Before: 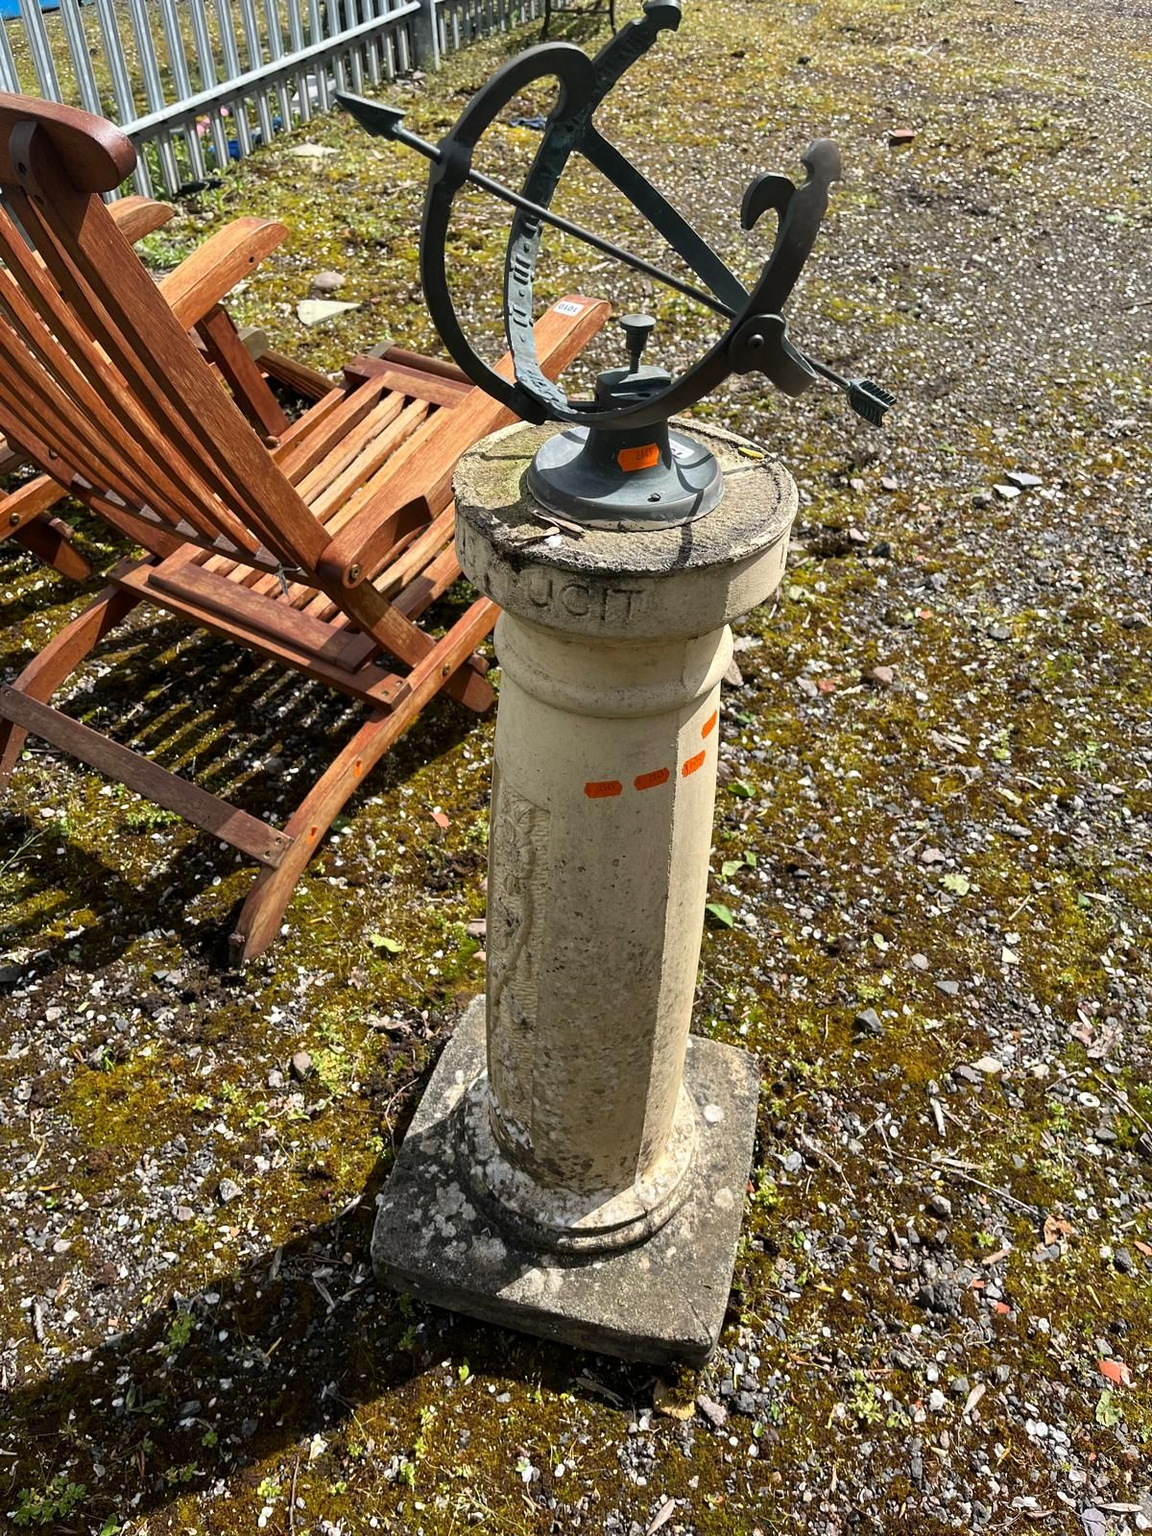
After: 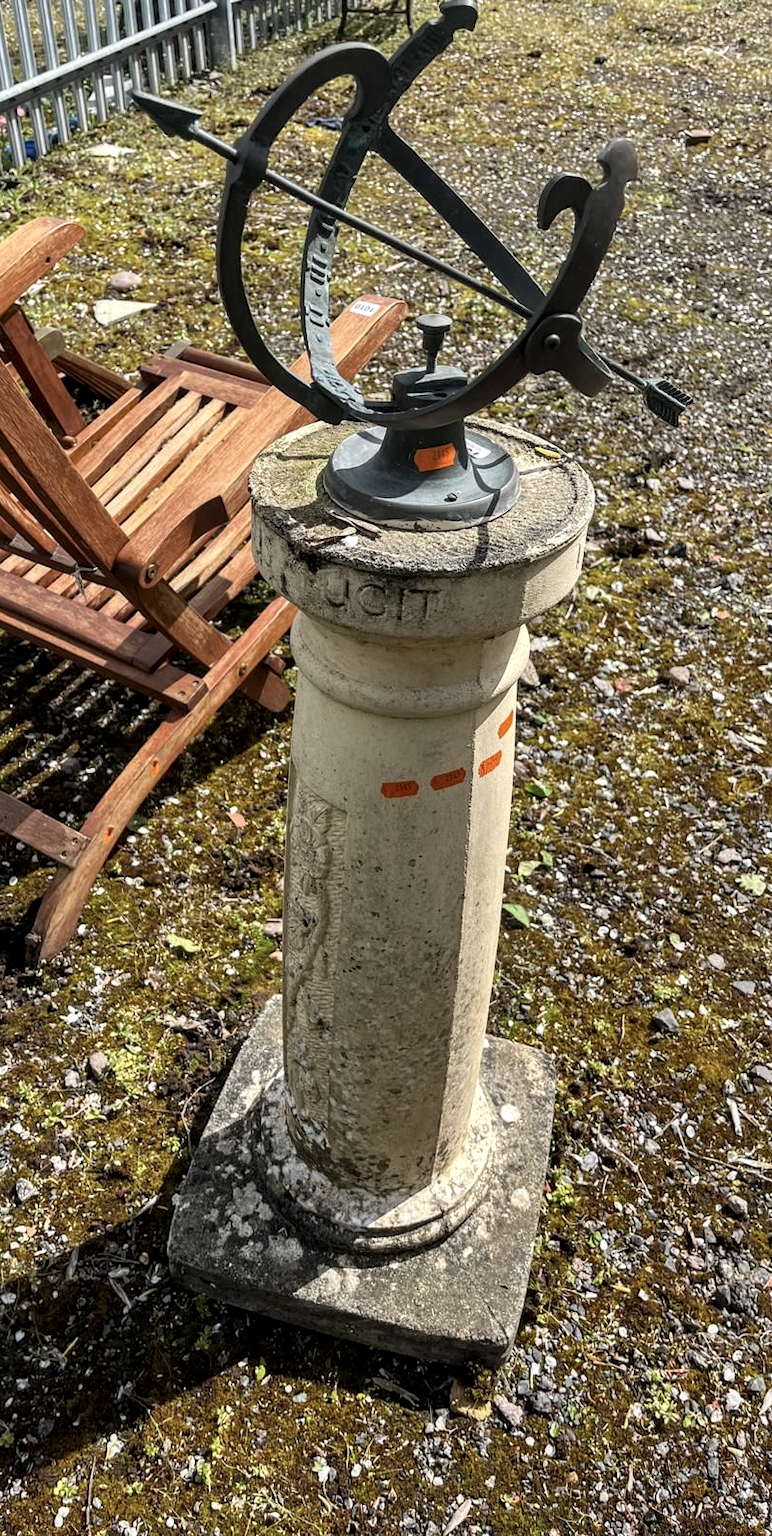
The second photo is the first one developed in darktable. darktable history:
local contrast: detail 130%
color correction: highlights b* 0.056, saturation 0.808
crop and rotate: left 17.742%, right 15.155%
